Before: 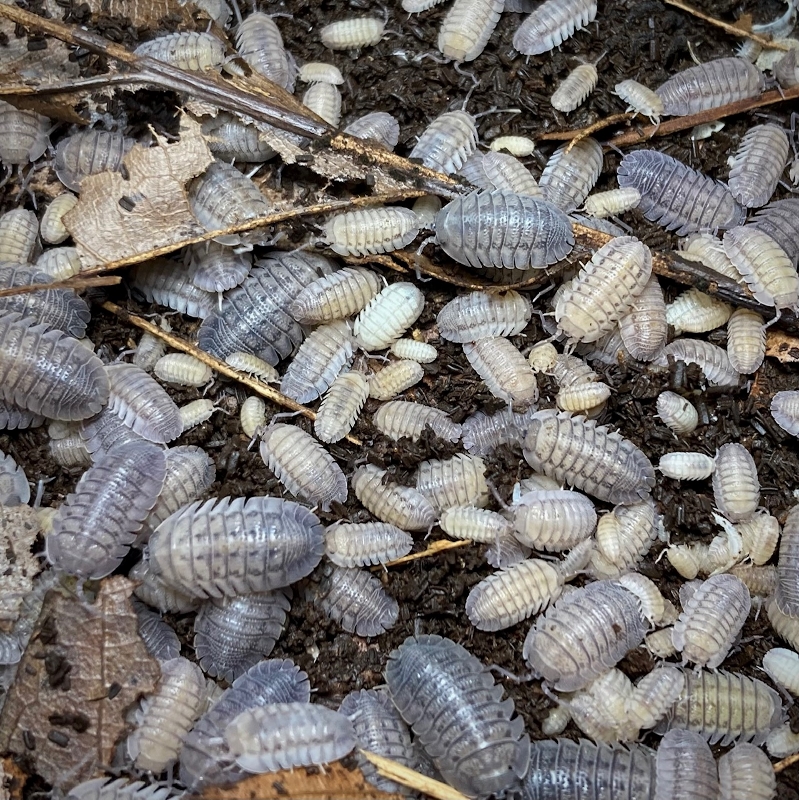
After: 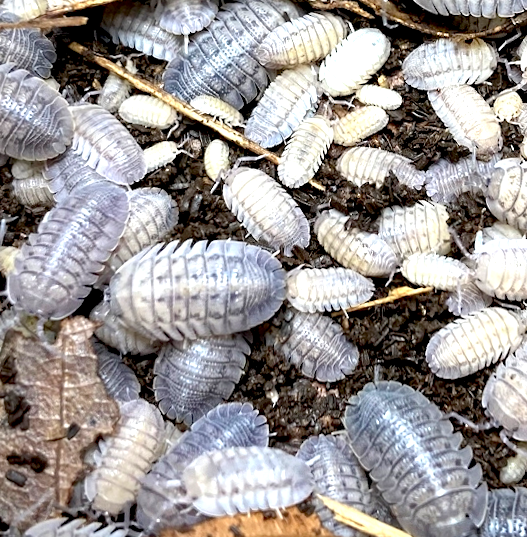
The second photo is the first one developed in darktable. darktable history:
crop and rotate: angle -1.08°, left 3.691%, top 31.508%, right 29.021%
exposure: black level correction 0.008, exposure 0.987 EV, compensate highlight preservation false
